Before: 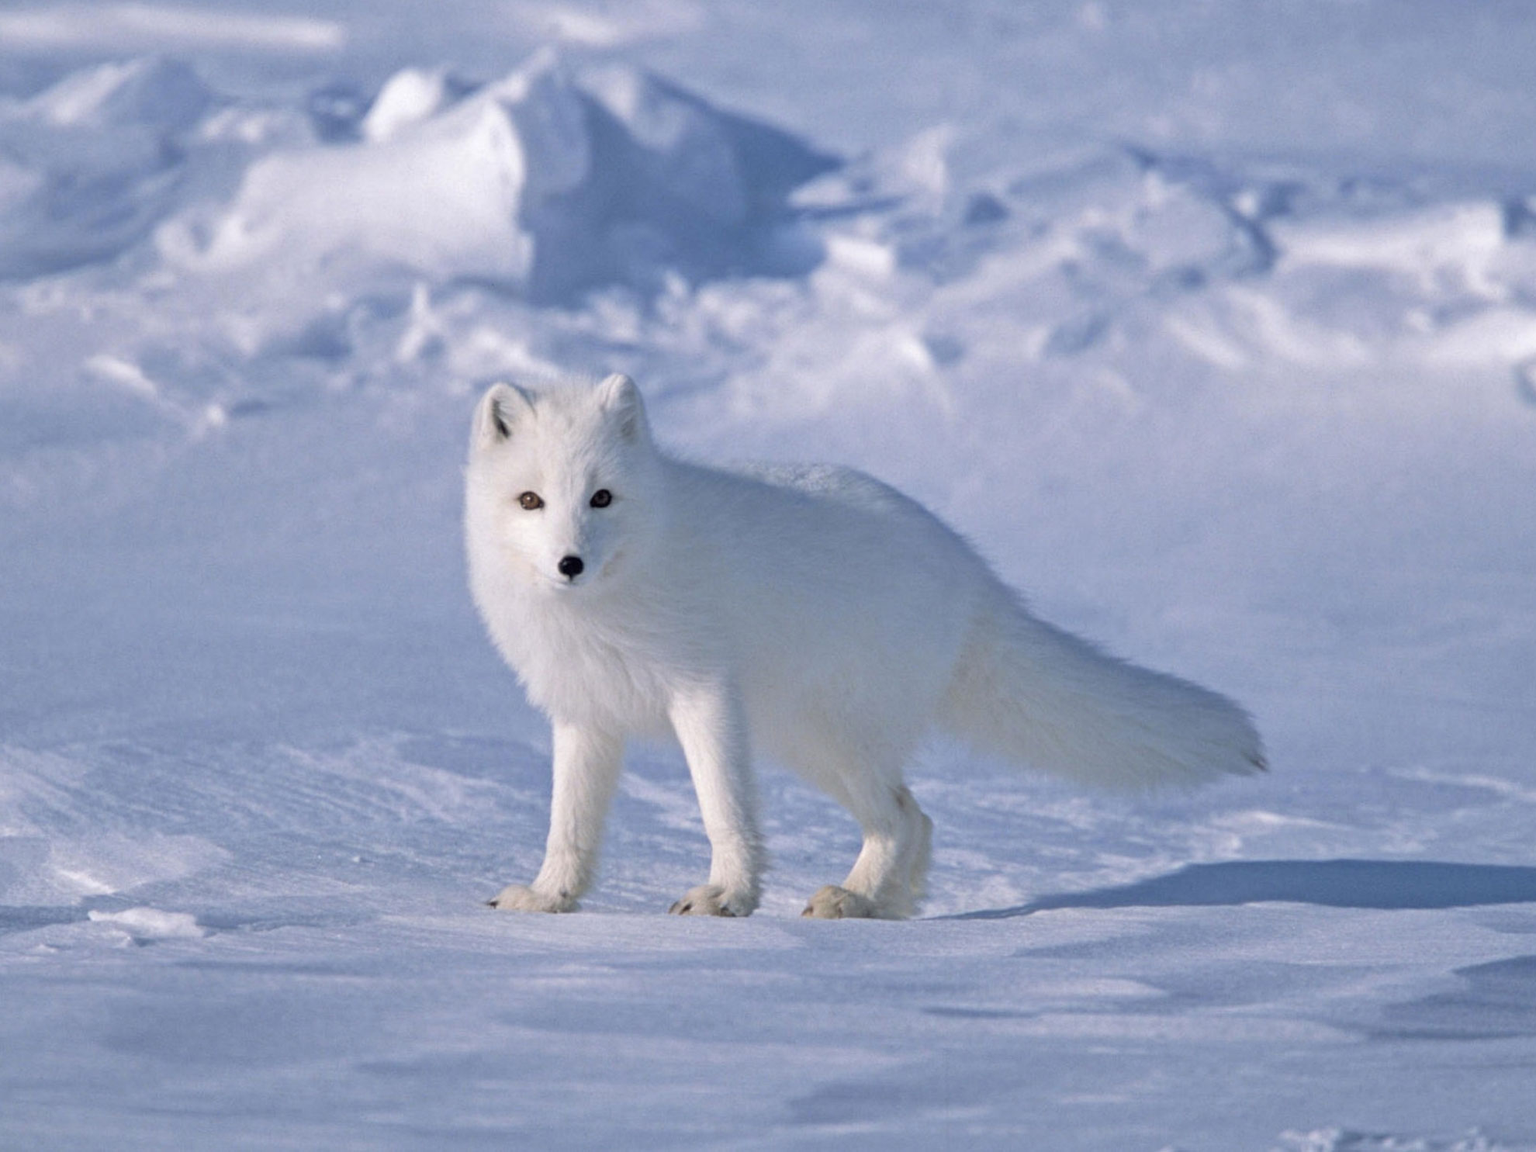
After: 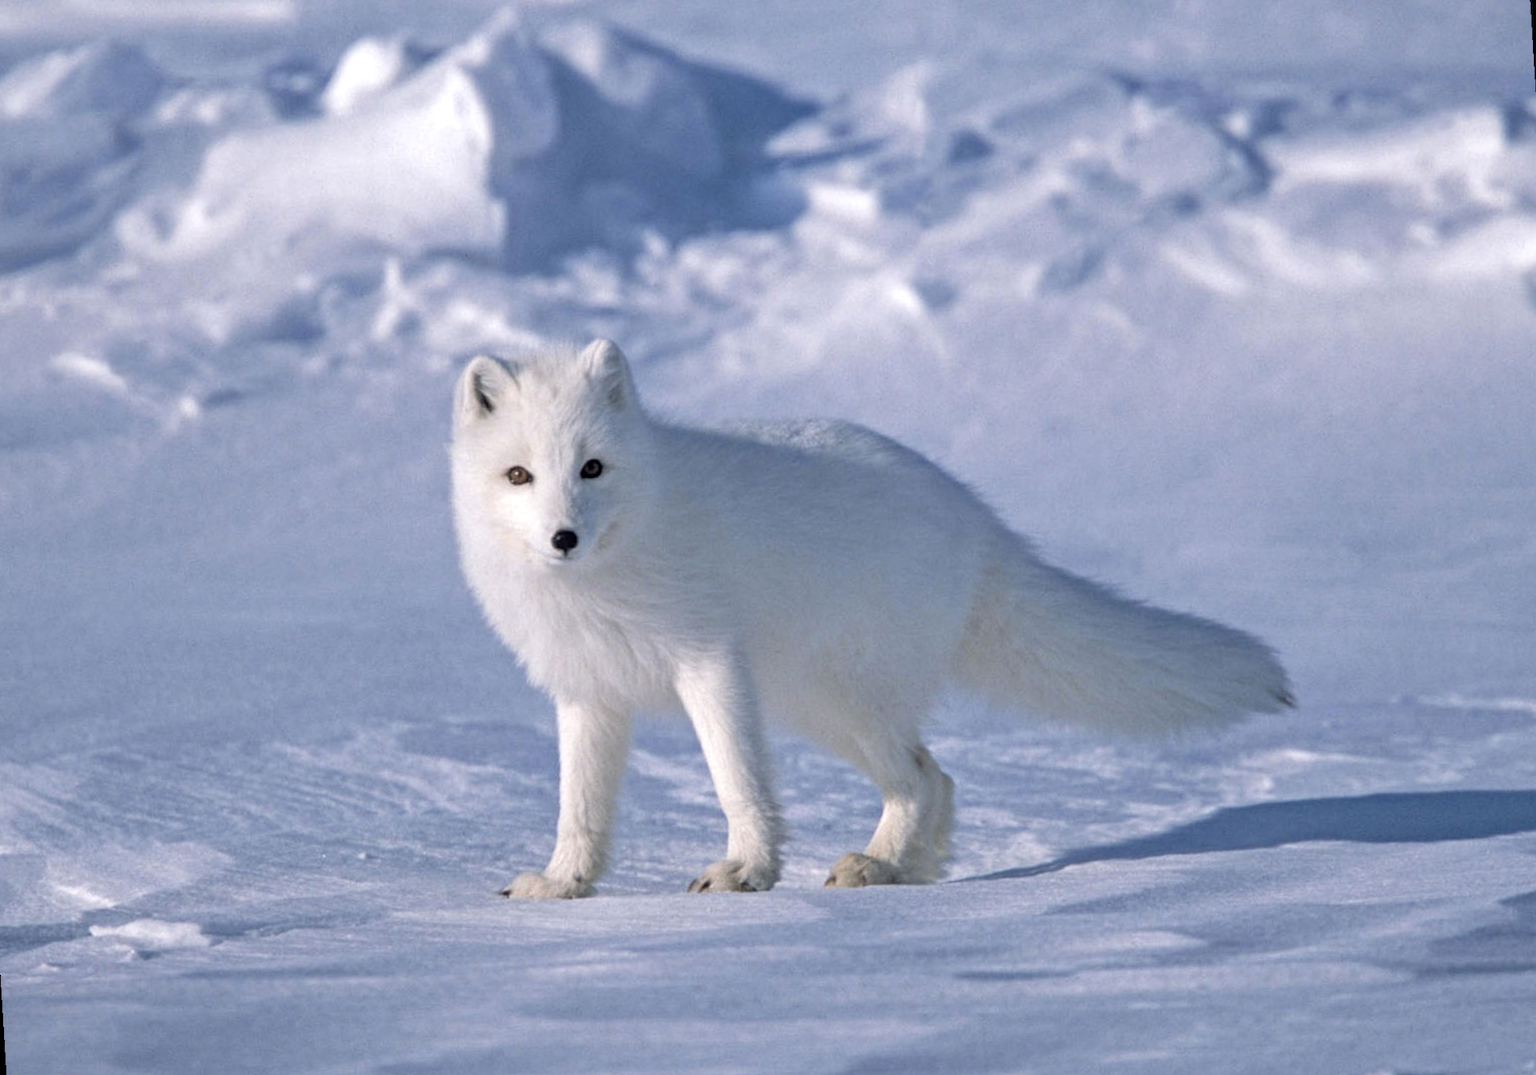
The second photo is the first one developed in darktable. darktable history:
rotate and perspective: rotation -3.52°, crop left 0.036, crop right 0.964, crop top 0.081, crop bottom 0.919
local contrast: detail 130%
